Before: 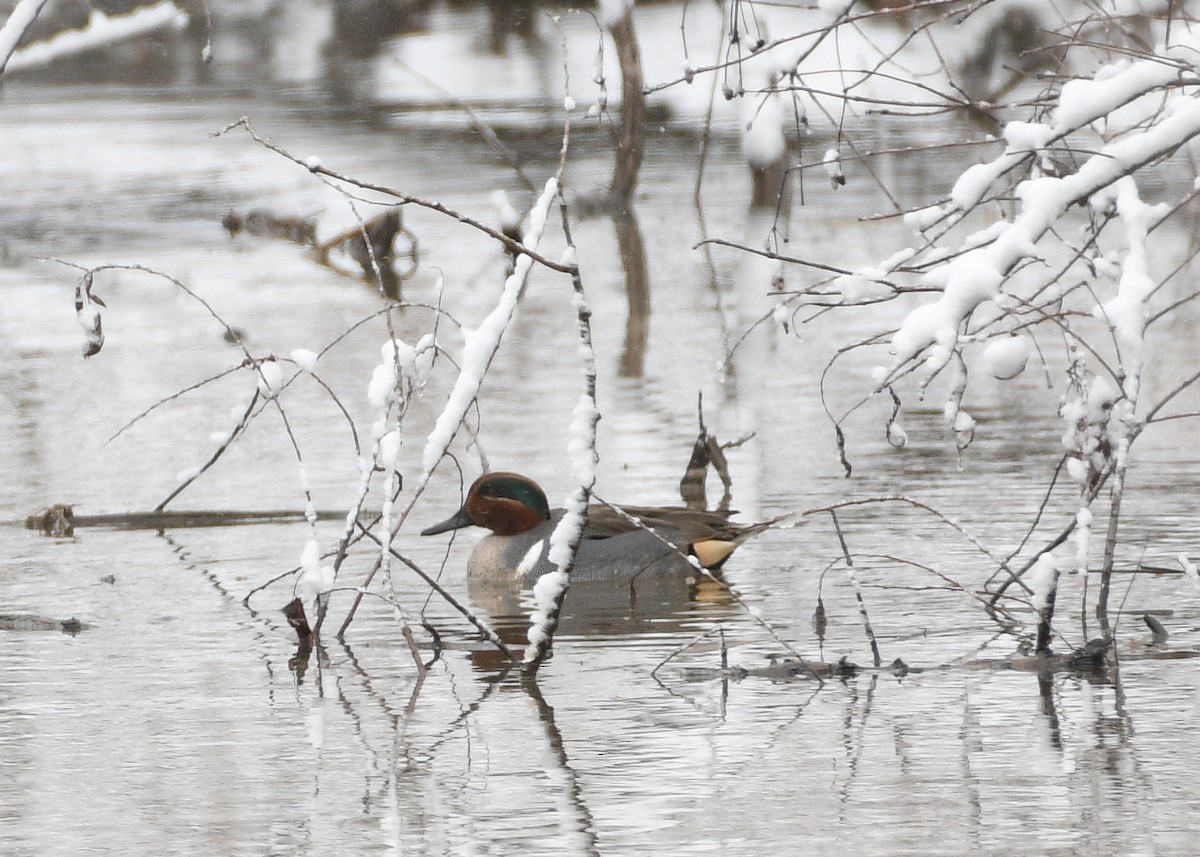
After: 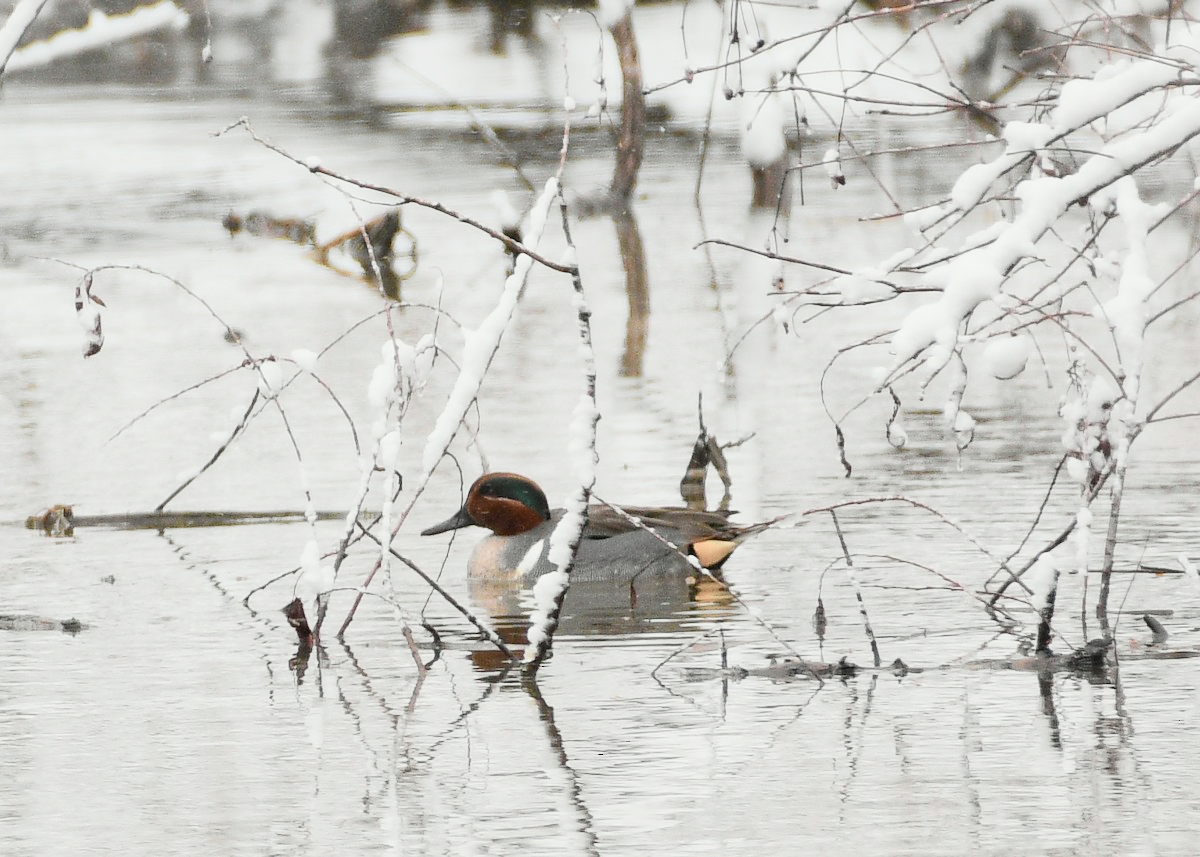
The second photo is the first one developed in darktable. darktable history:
tone curve: curves: ch0 [(0, 0.023) (0.113, 0.081) (0.204, 0.197) (0.498, 0.608) (0.709, 0.819) (0.984, 0.961)]; ch1 [(0, 0) (0.172, 0.123) (0.317, 0.272) (0.414, 0.382) (0.476, 0.479) (0.505, 0.501) (0.528, 0.54) (0.618, 0.647) (0.709, 0.764) (1, 1)]; ch2 [(0, 0) (0.411, 0.424) (0.492, 0.502) (0.521, 0.521) (0.55, 0.576) (0.686, 0.638) (1, 1)], color space Lab, independent channels, preserve colors none
